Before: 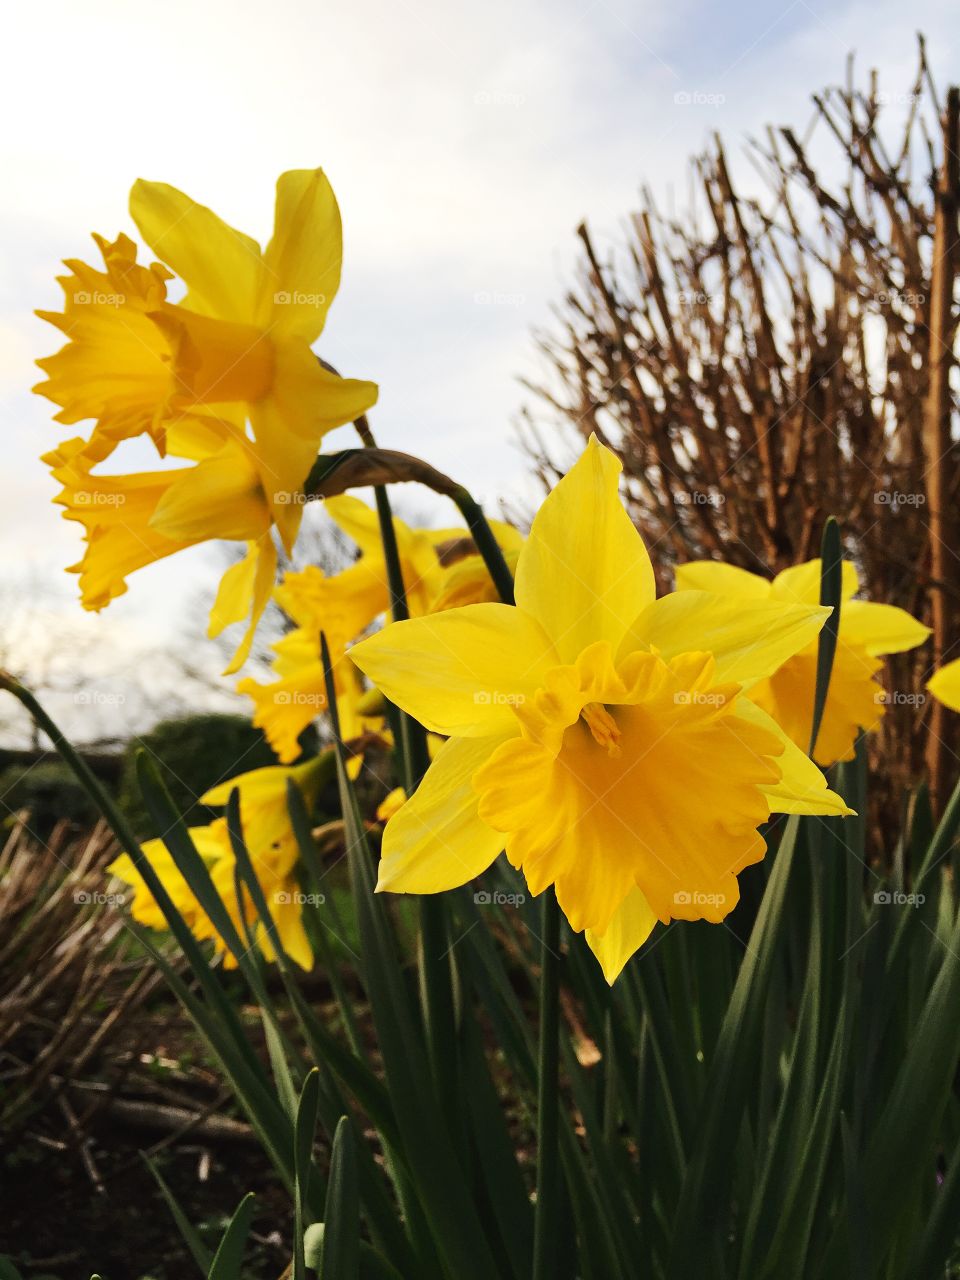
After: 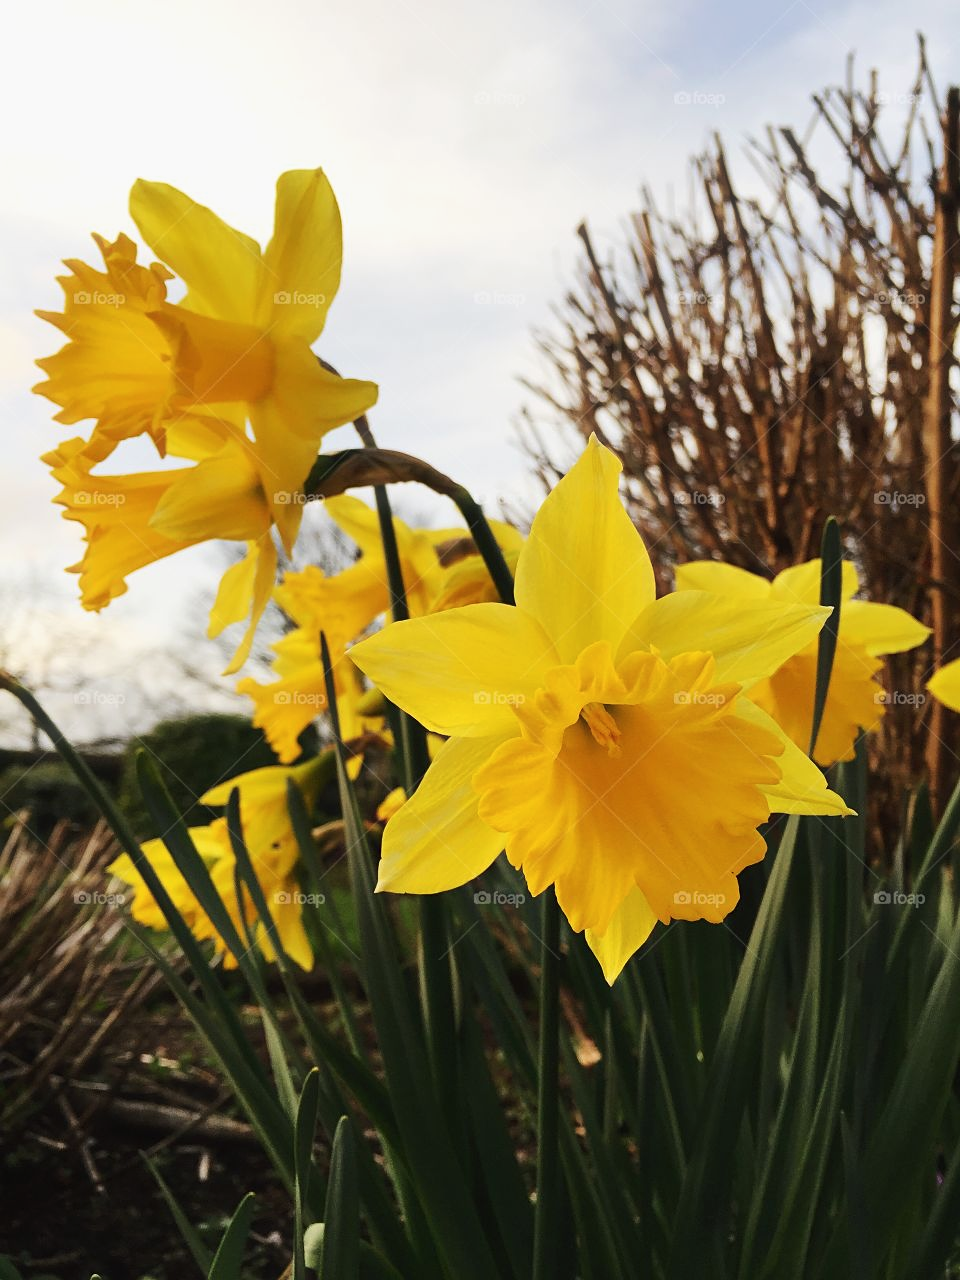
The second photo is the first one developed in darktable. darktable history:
haze removal: strength -0.09, distance 0.358, compatibility mode true, adaptive false
sharpen: amount 0.2
exposure: exposure -0.072 EV, compensate highlight preservation false
